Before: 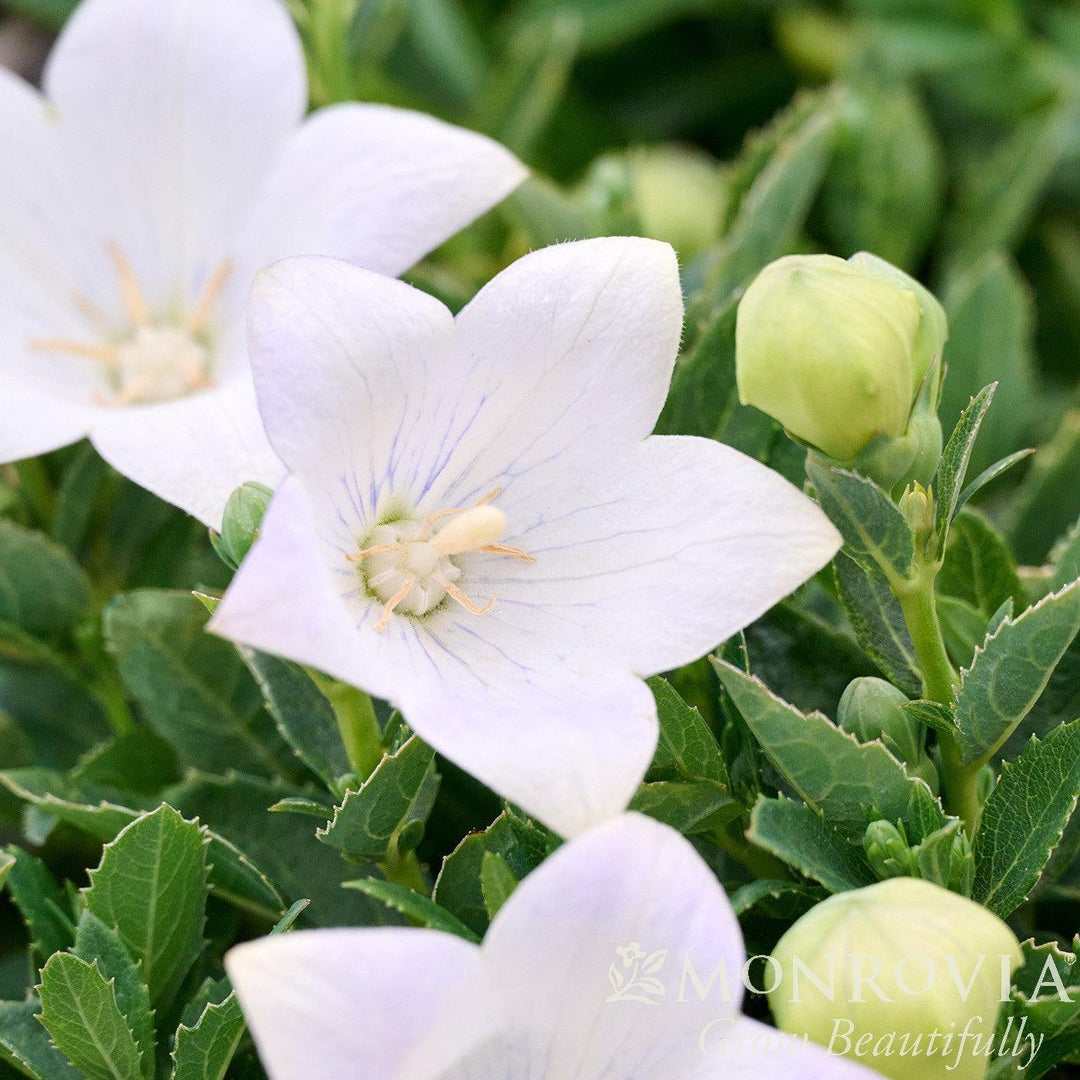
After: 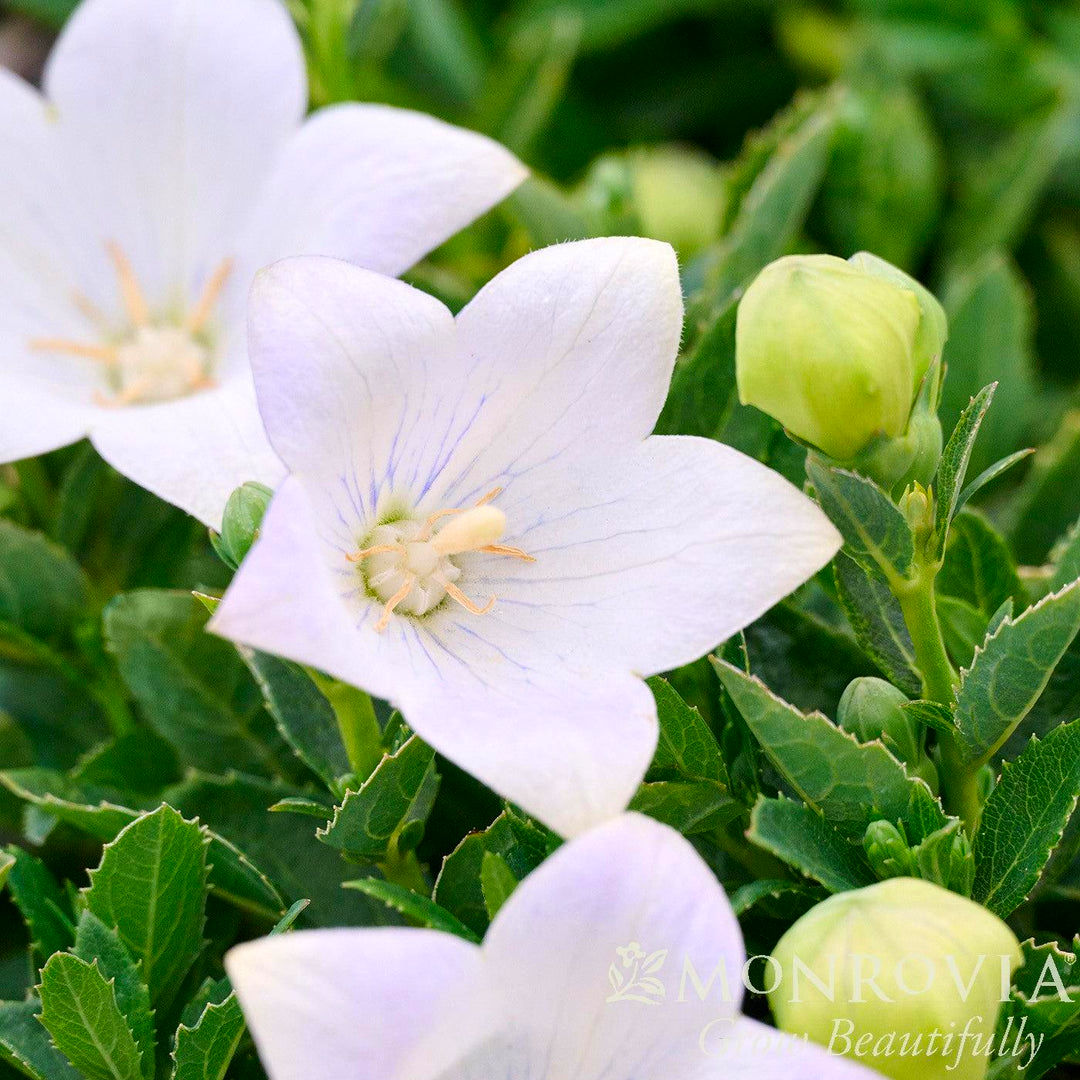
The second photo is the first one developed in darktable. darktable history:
contrast brightness saturation: brightness -0.027, saturation 0.351
